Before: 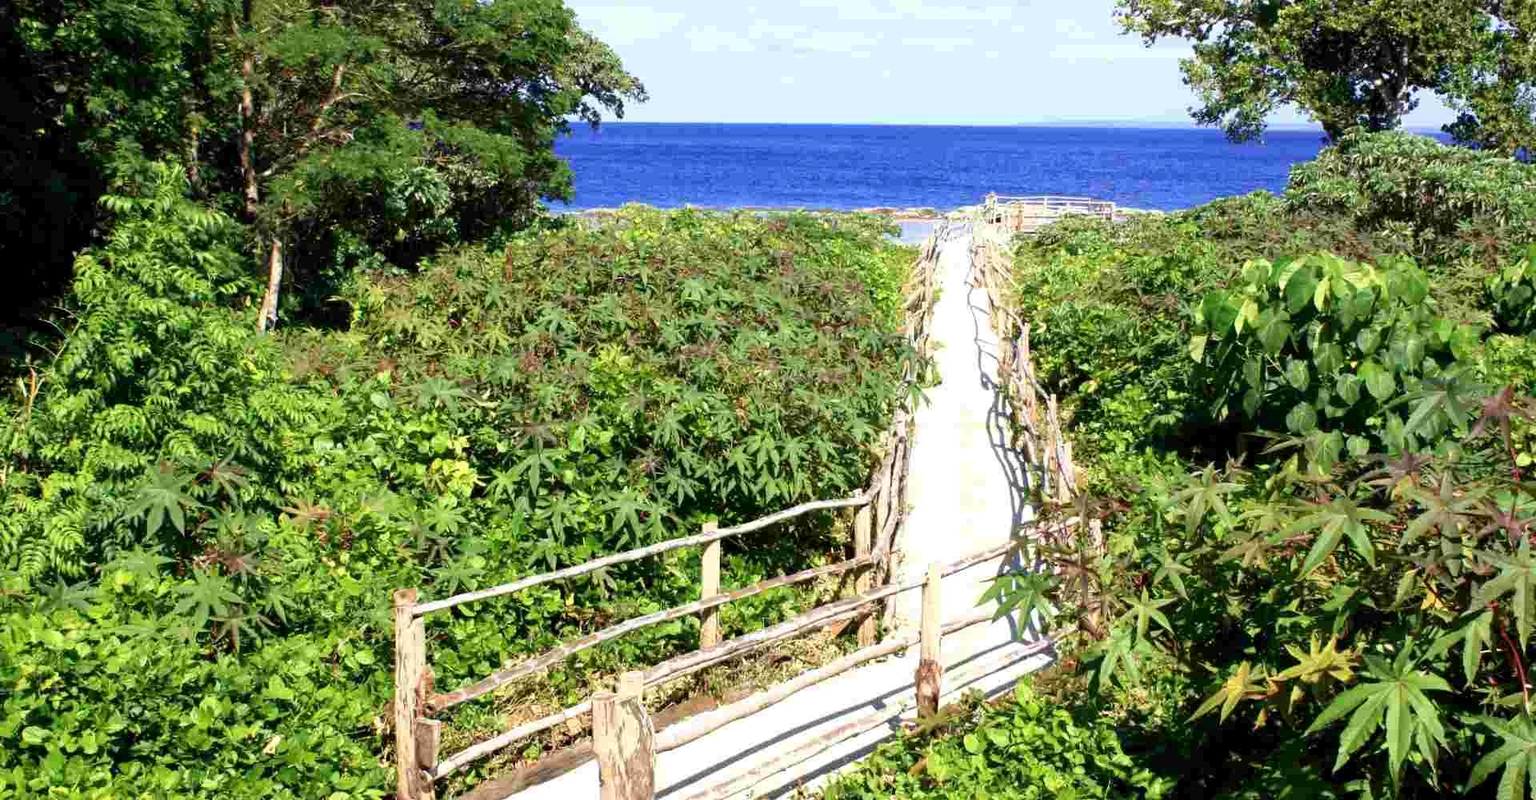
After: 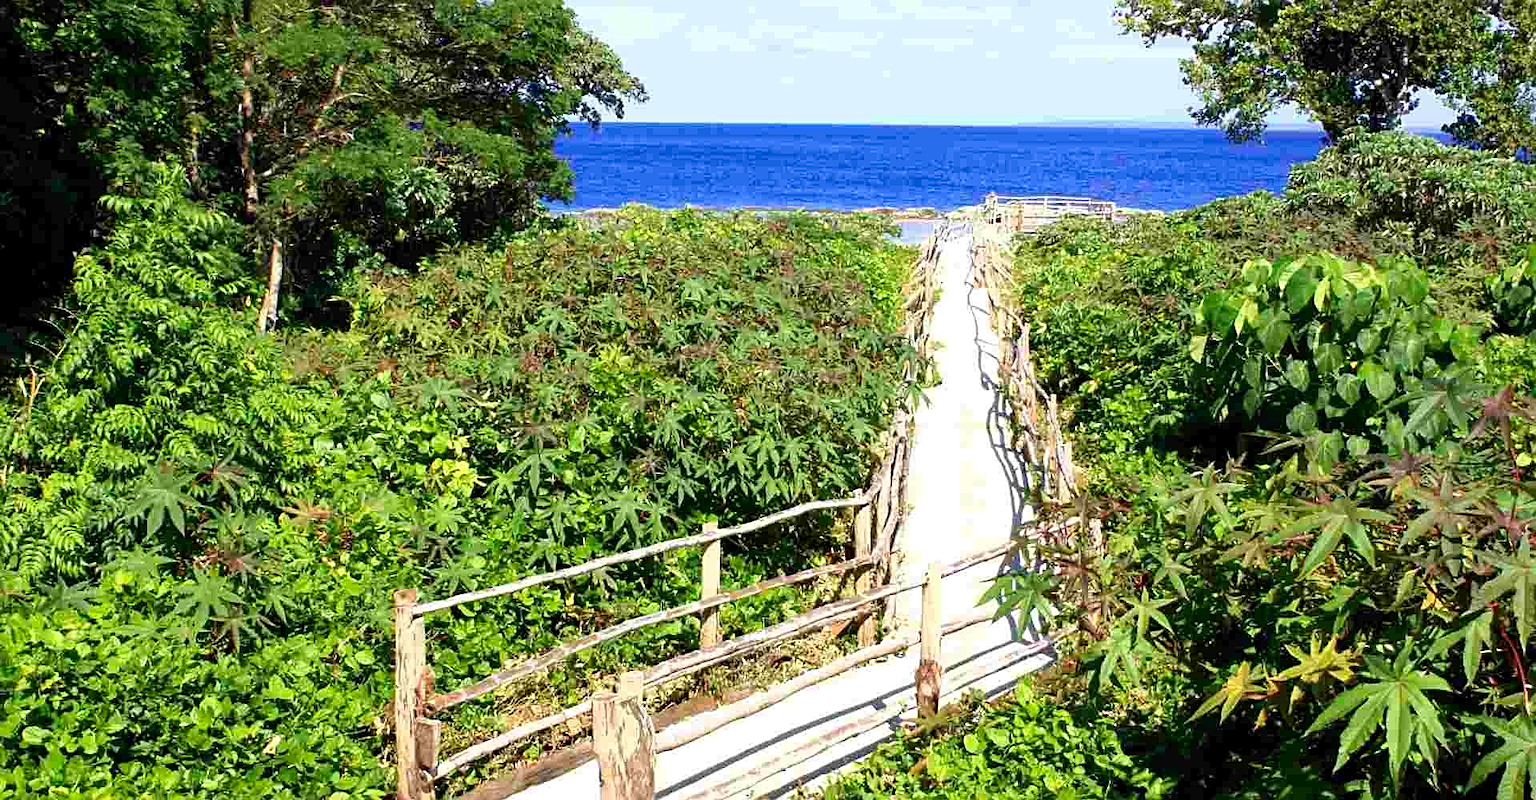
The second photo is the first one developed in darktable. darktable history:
sharpen: on, module defaults
contrast brightness saturation: saturation 0.132
